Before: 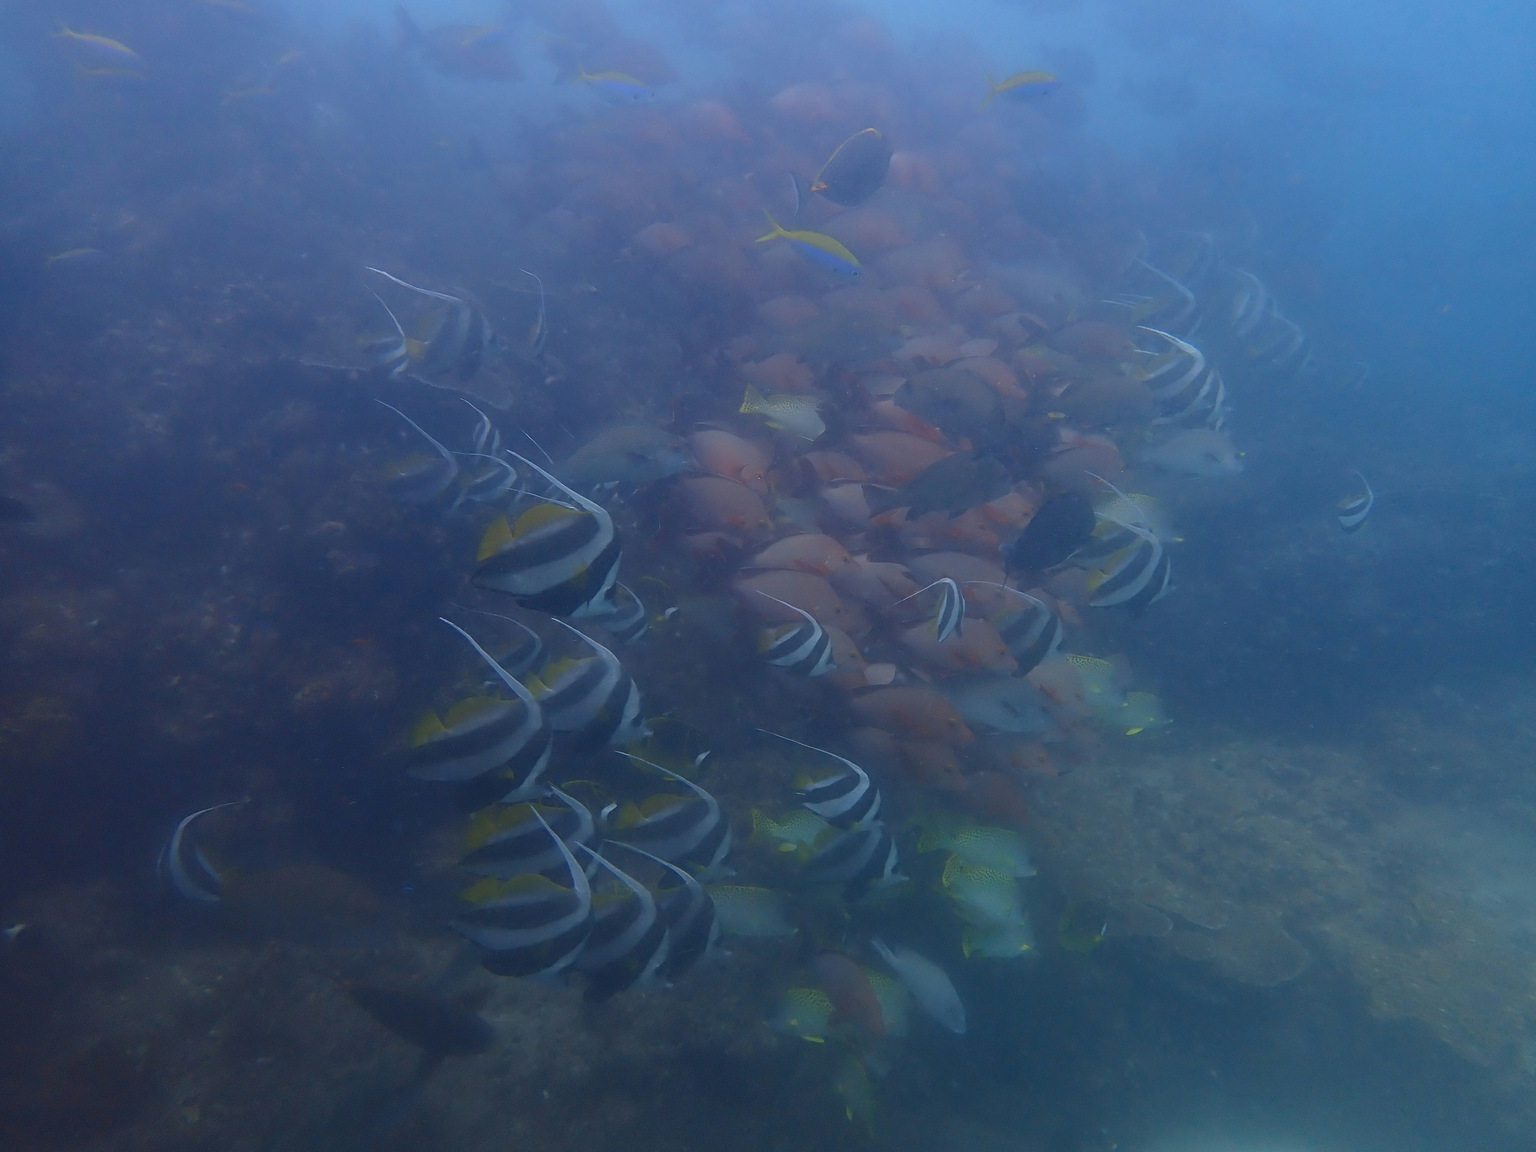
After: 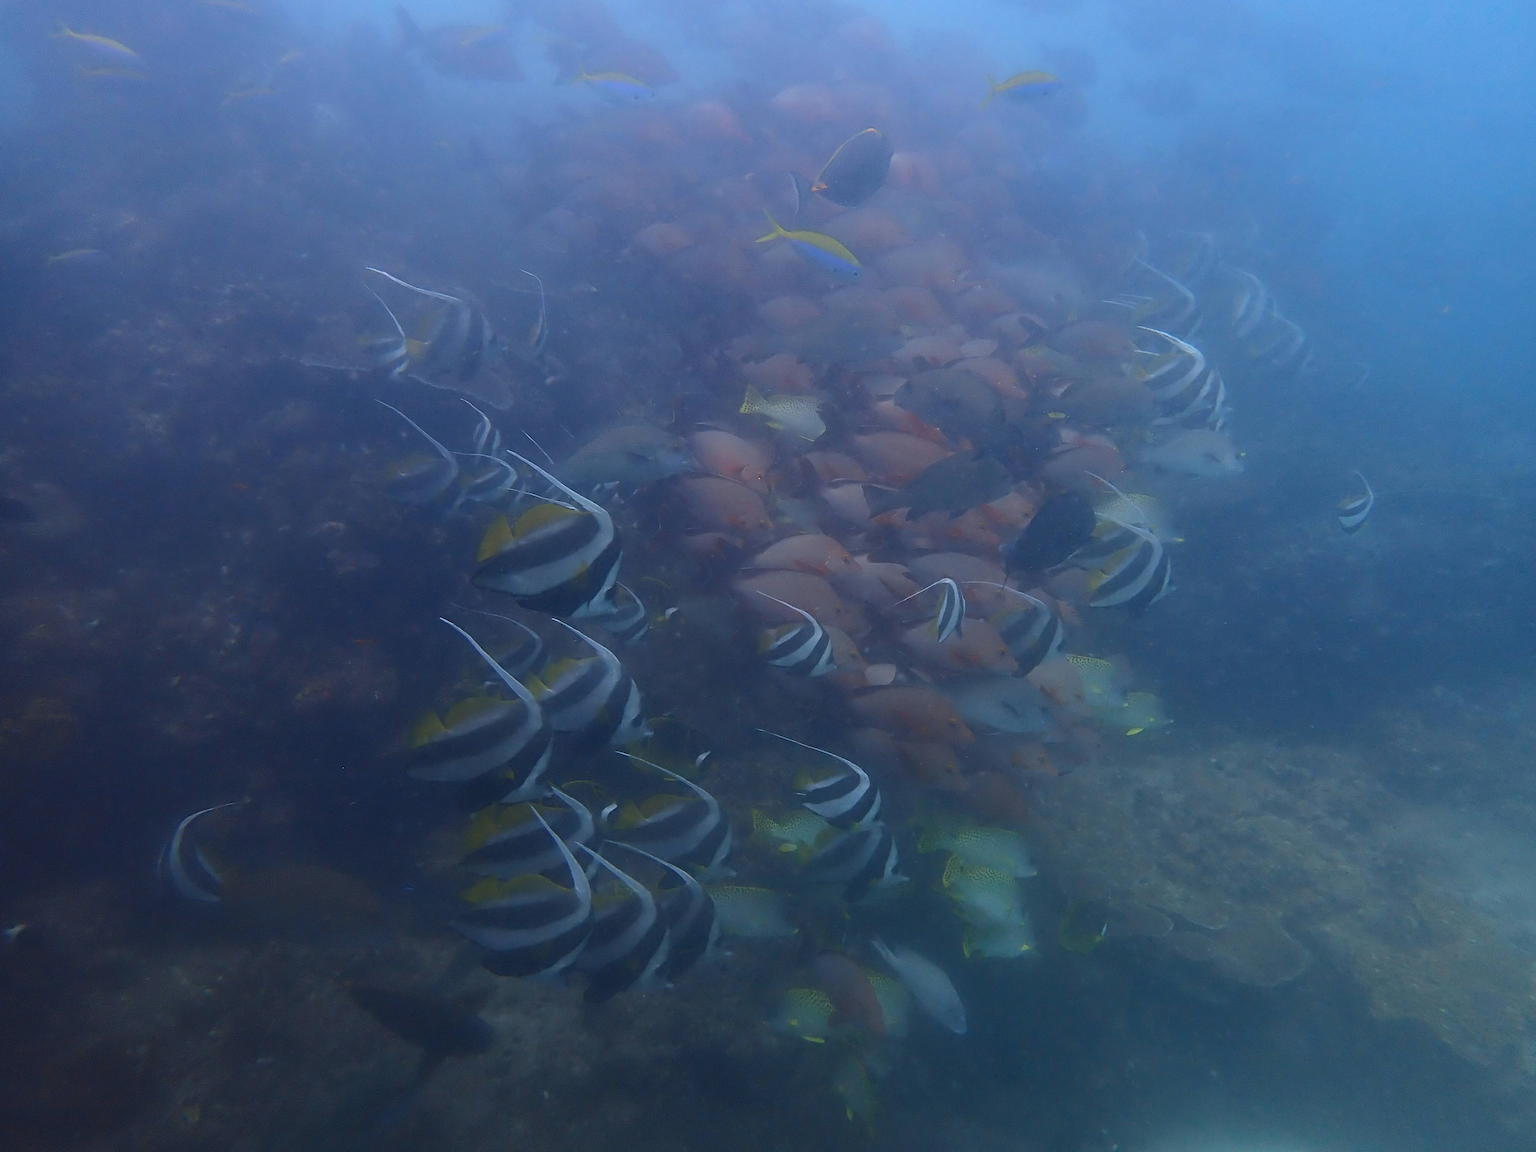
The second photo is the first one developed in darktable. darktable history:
tone equalizer: -8 EV -0.444 EV, -7 EV -0.421 EV, -6 EV -0.335 EV, -5 EV -0.232 EV, -3 EV 0.193 EV, -2 EV 0.335 EV, -1 EV 0.369 EV, +0 EV 0.416 EV, edges refinement/feathering 500, mask exposure compensation -1.57 EV, preserve details no
